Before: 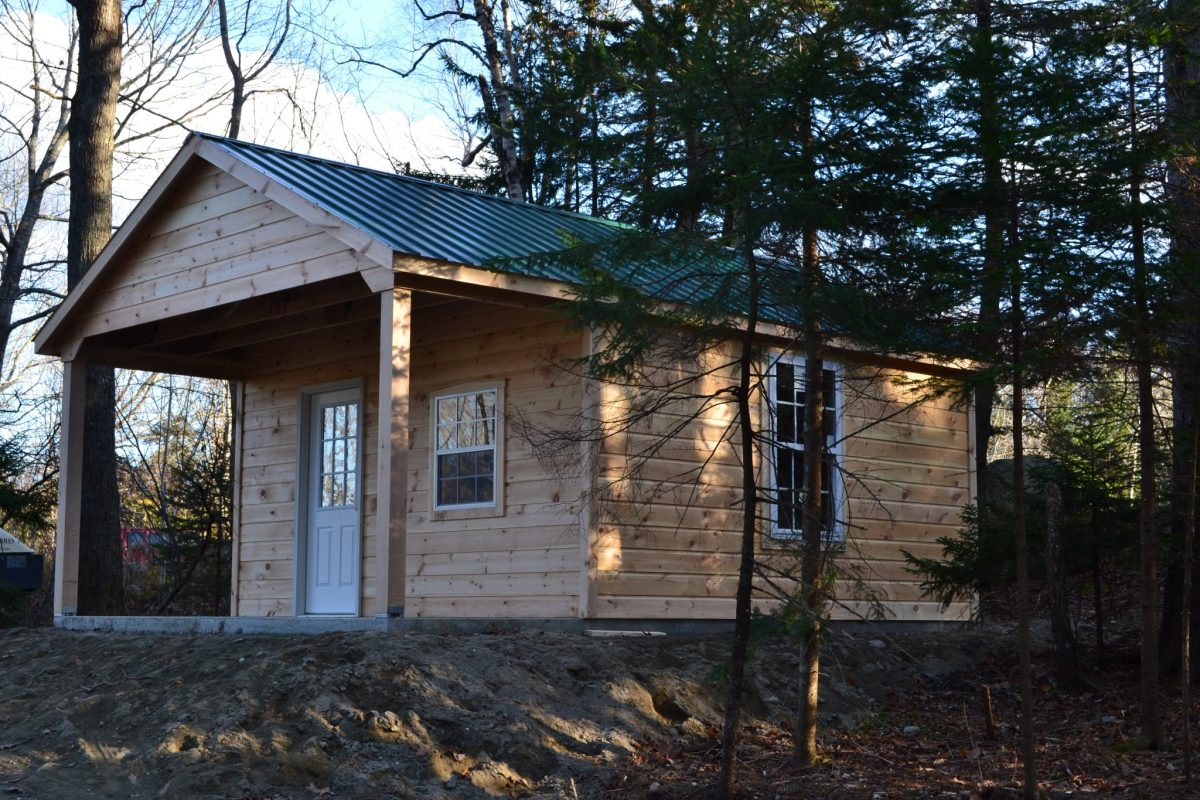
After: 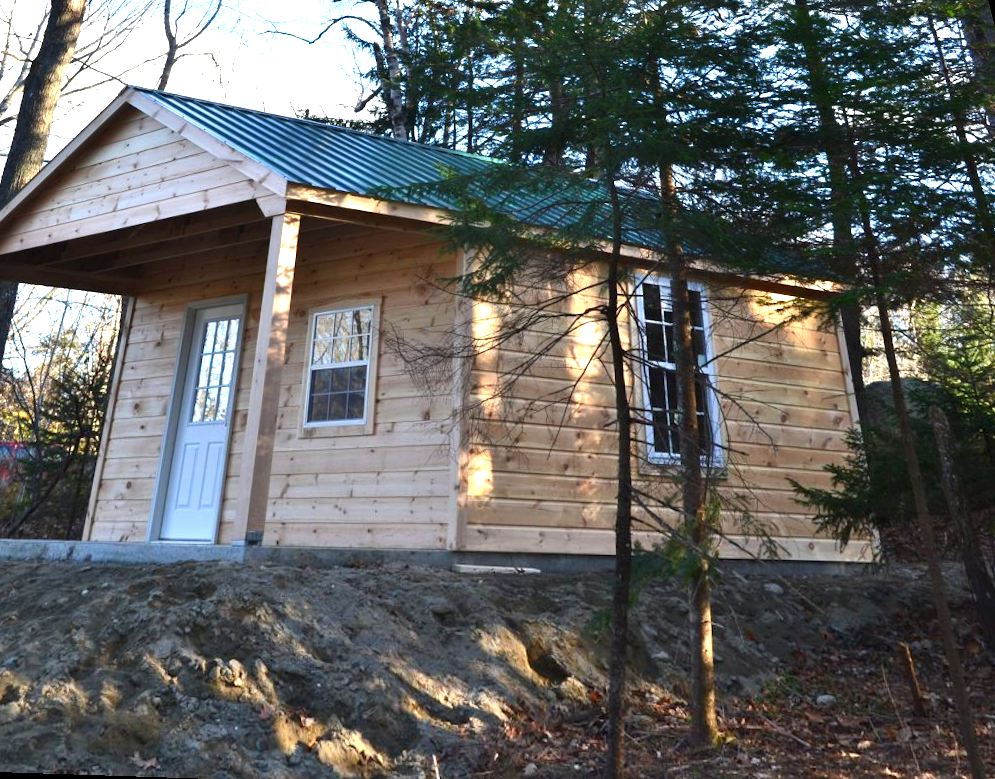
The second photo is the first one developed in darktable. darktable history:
exposure: exposure 1.15 EV, compensate highlight preservation false
rotate and perspective: rotation 0.72°, lens shift (vertical) -0.352, lens shift (horizontal) -0.051, crop left 0.152, crop right 0.859, crop top 0.019, crop bottom 0.964
